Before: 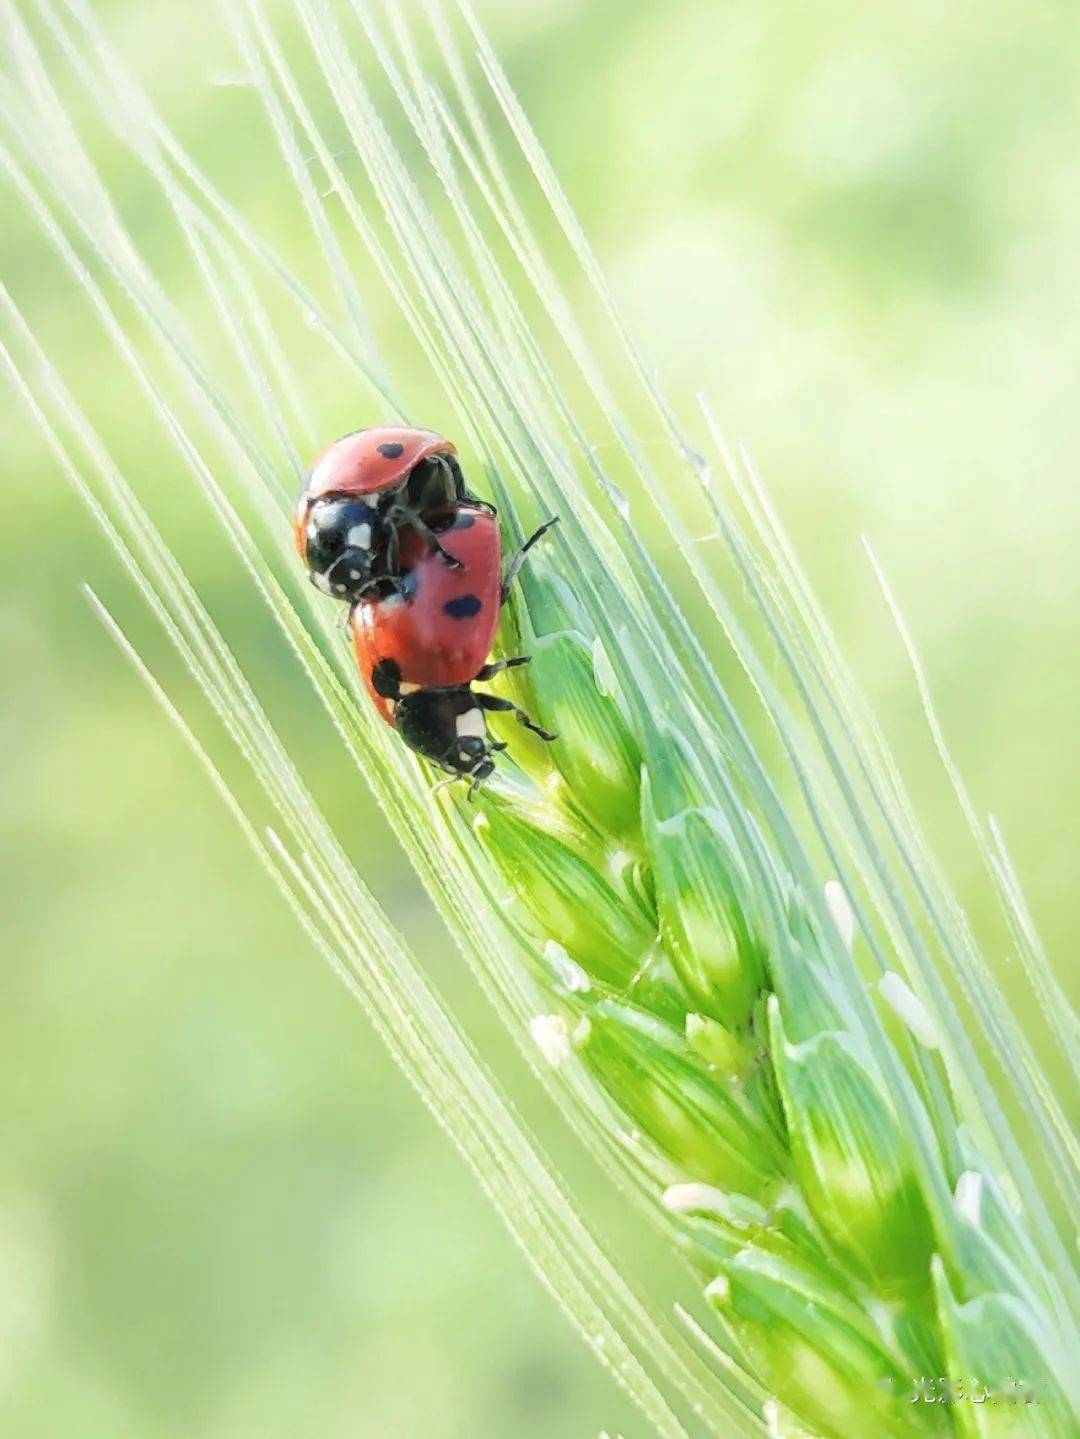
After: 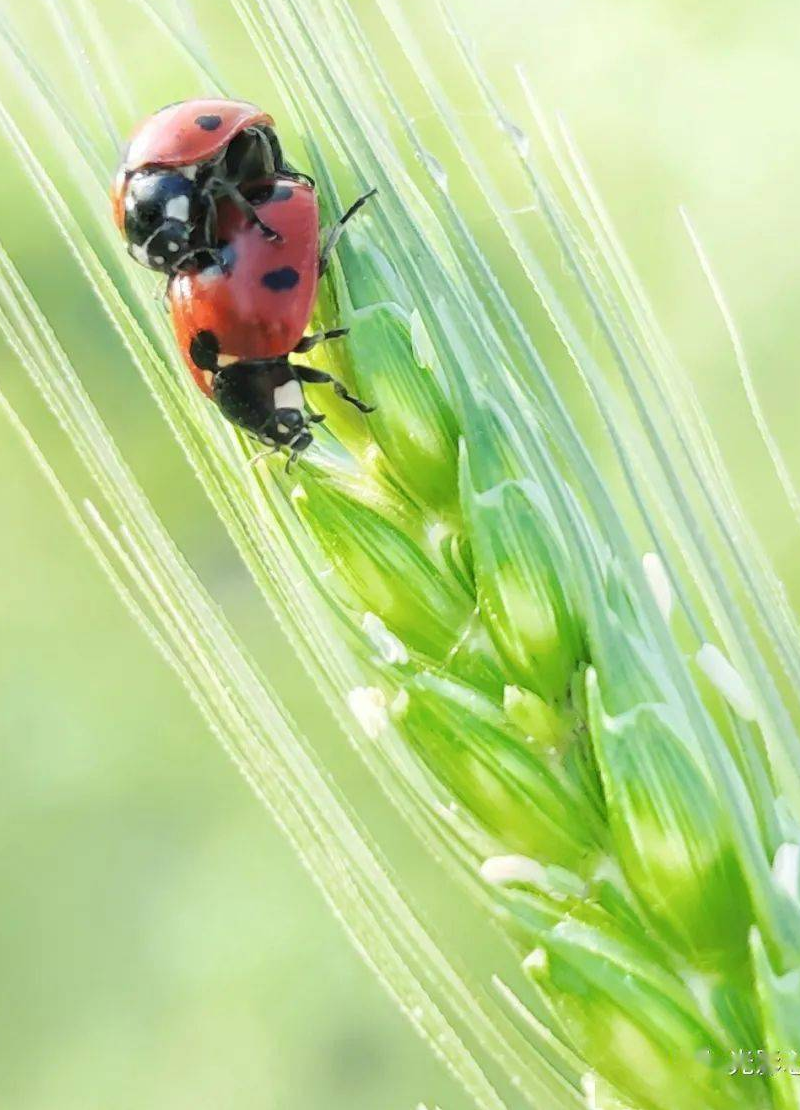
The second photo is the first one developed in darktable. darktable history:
crop: left 16.884%, top 22.824%, right 9.007%
